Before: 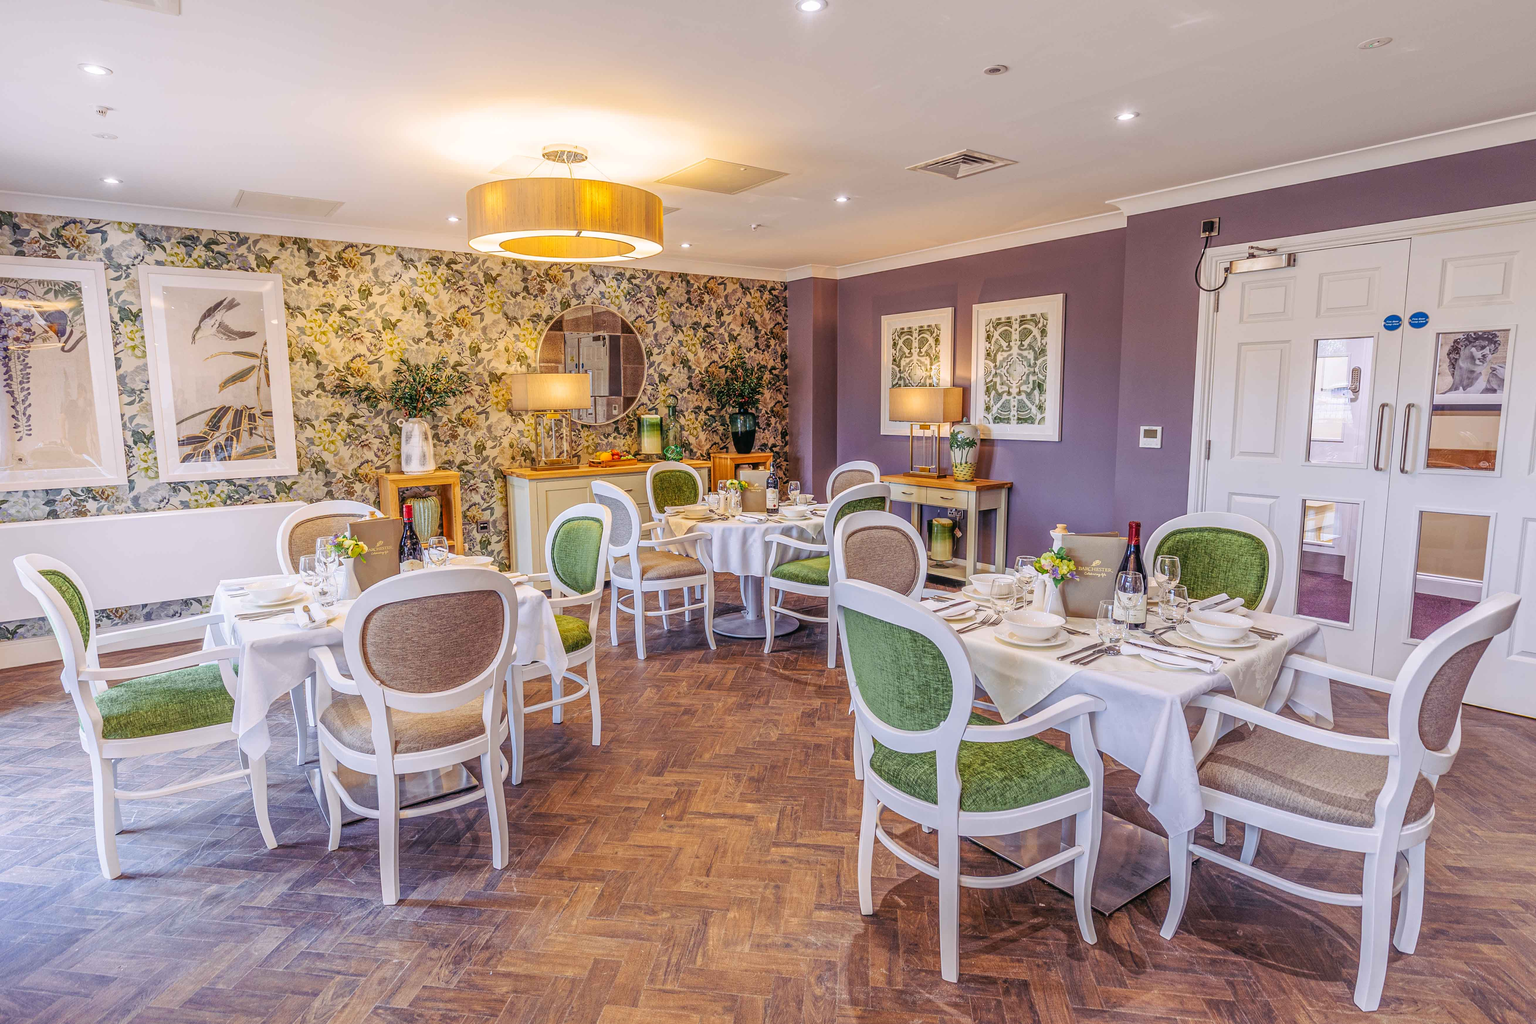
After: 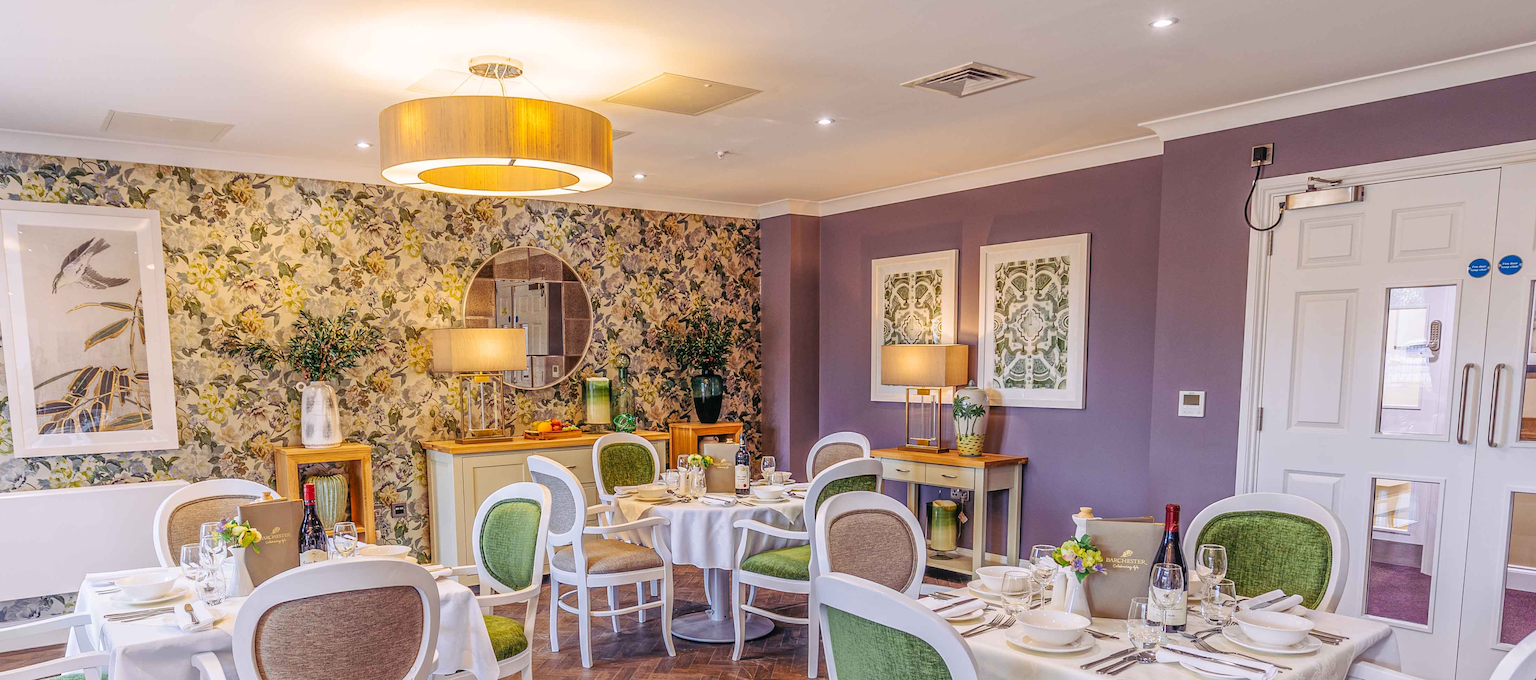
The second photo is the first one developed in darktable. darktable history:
crop and rotate: left 9.626%, top 9.513%, right 6.198%, bottom 34.56%
